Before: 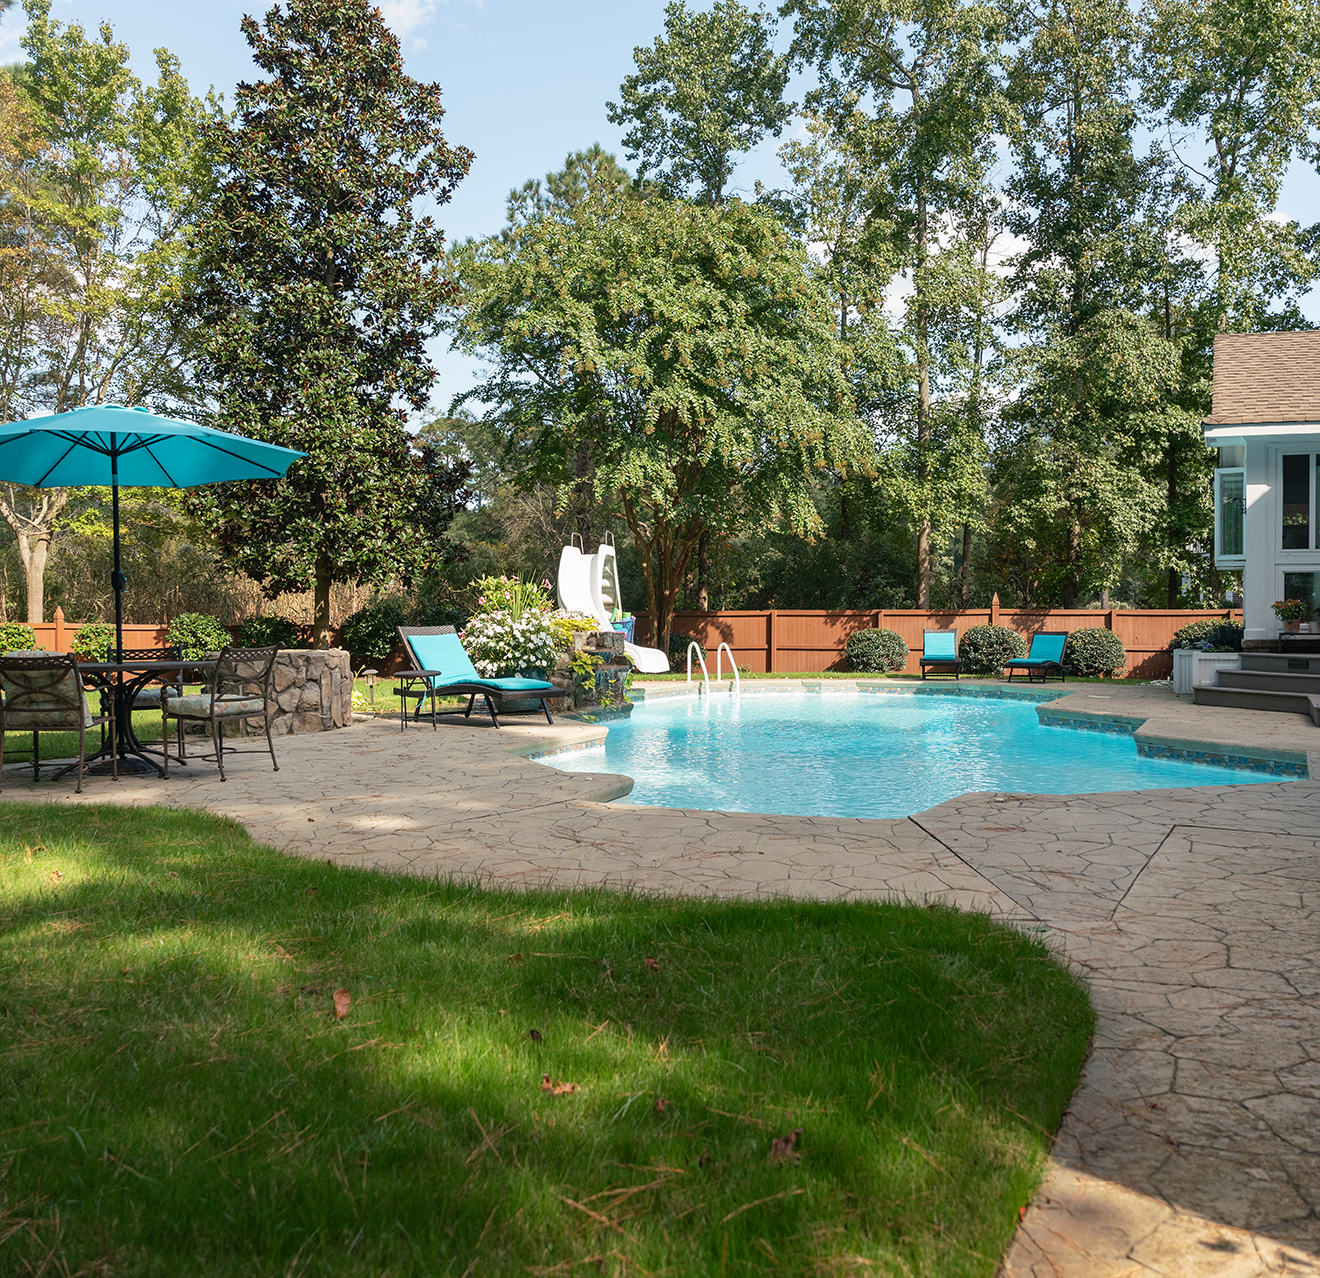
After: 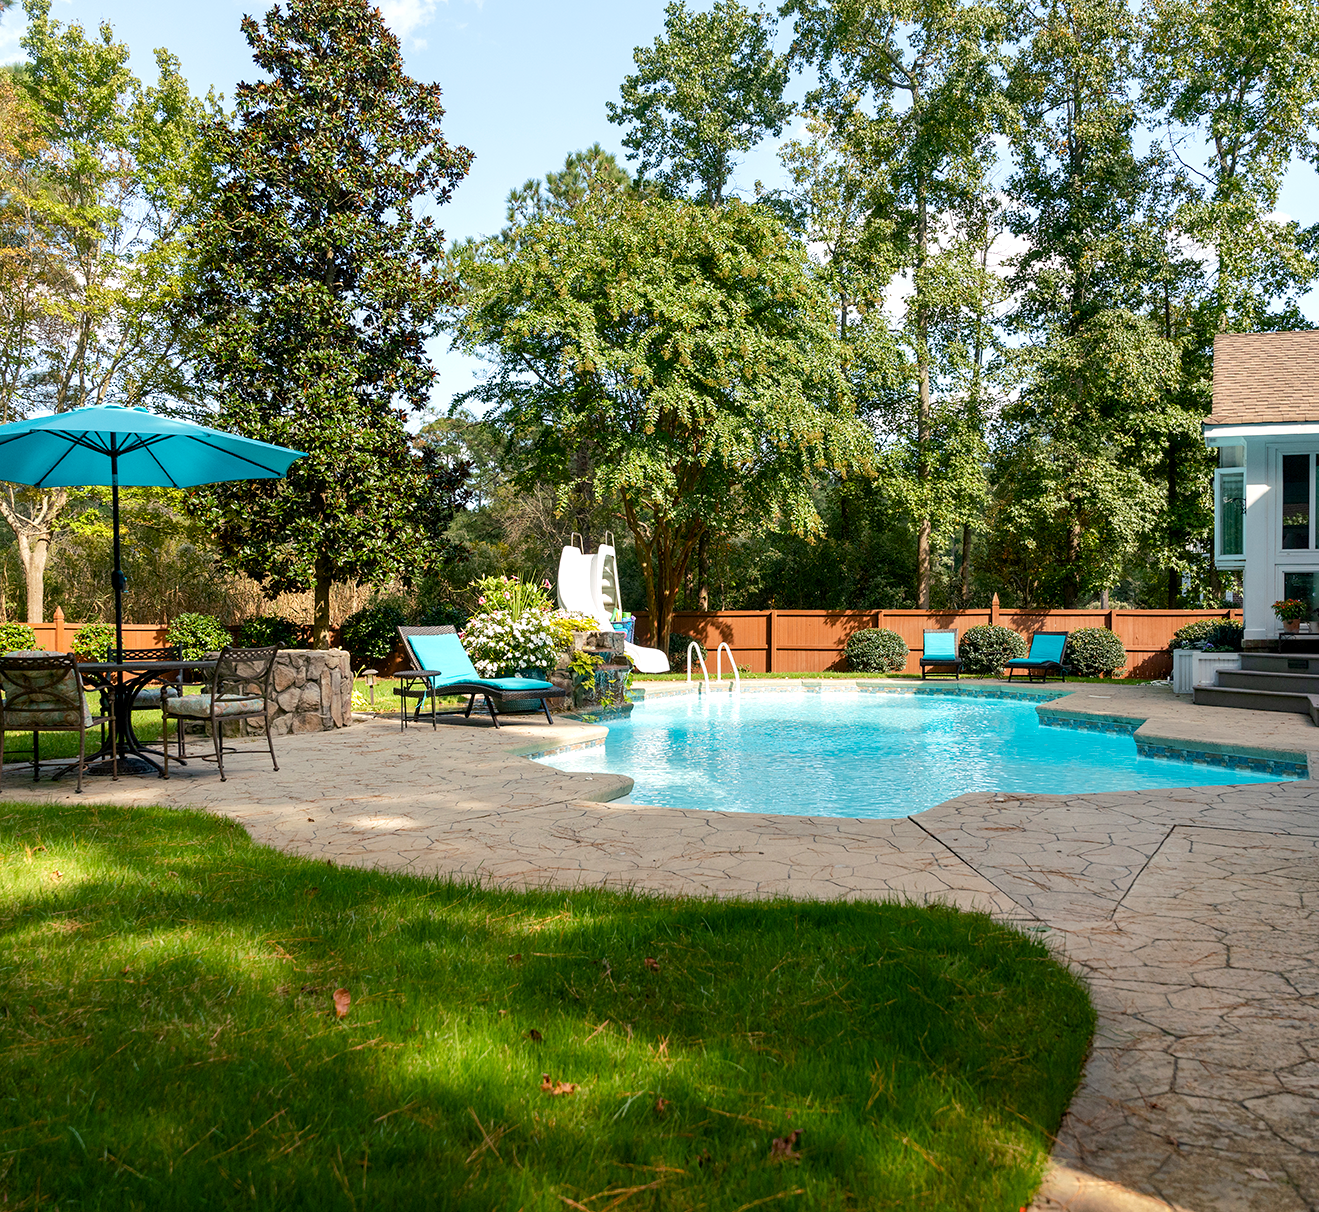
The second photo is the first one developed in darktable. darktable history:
color balance rgb: global offset › luminance -0.51%, perceptual saturation grading › global saturation 27.53%, perceptual saturation grading › highlights -25%, perceptual saturation grading › shadows 25%, perceptual brilliance grading › highlights 6.62%, perceptual brilliance grading › mid-tones 17.07%, perceptual brilliance grading › shadows -5.23%
crop and rotate: top 0%, bottom 5.097%
